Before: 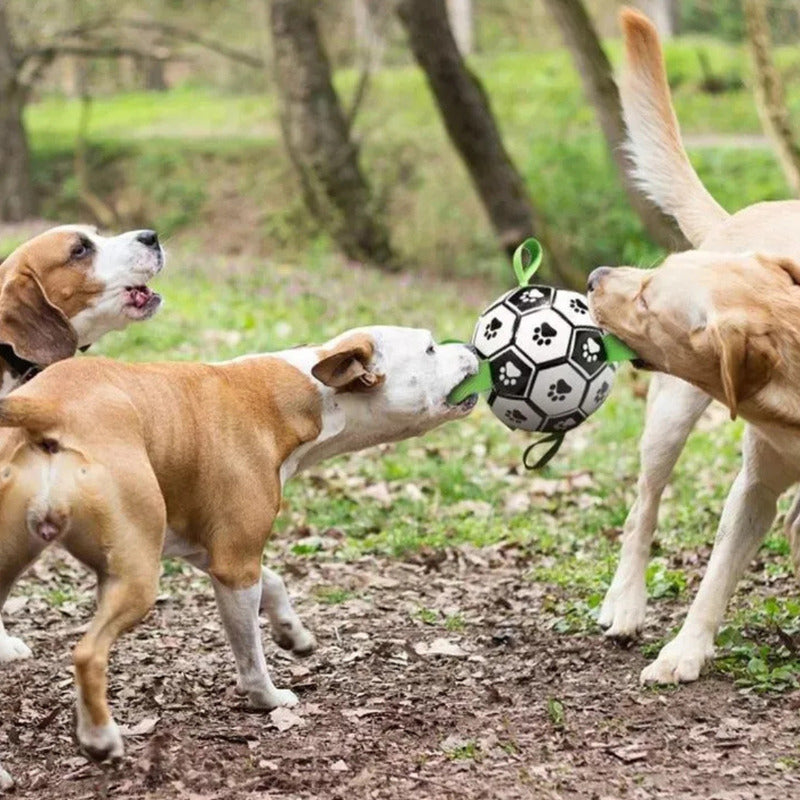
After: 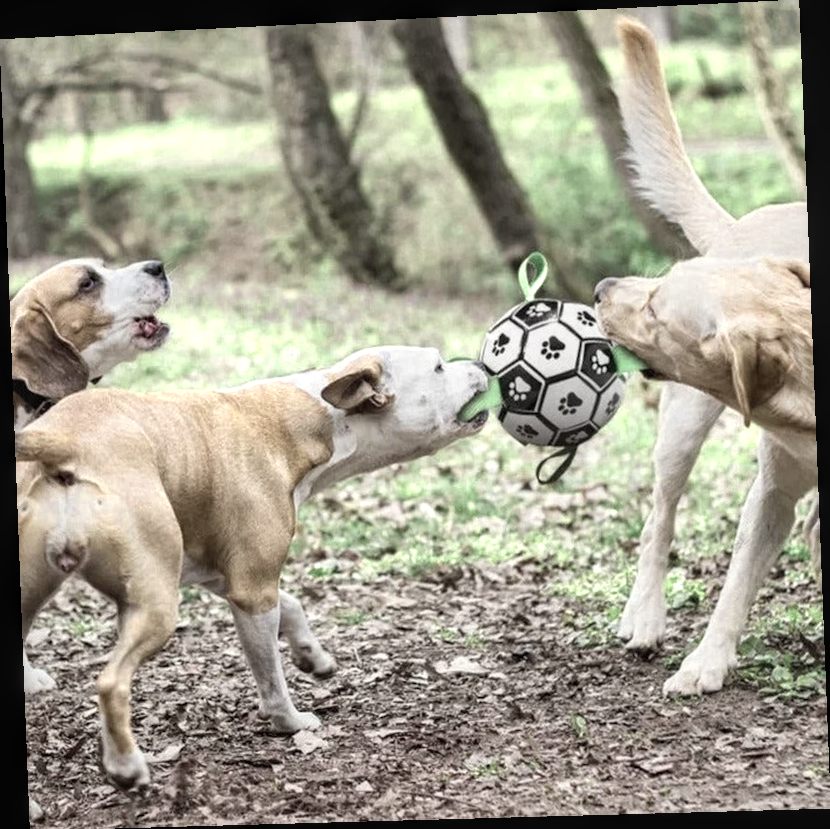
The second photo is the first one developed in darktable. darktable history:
crop: bottom 0.071%
rotate and perspective: rotation -2.22°, lens shift (horizontal) -0.022, automatic cropping off
local contrast: detail 117%
color zones: curves: ch0 [(0.25, 0.667) (0.758, 0.368)]; ch1 [(0.215, 0.245) (0.761, 0.373)]; ch2 [(0.247, 0.554) (0.761, 0.436)]
